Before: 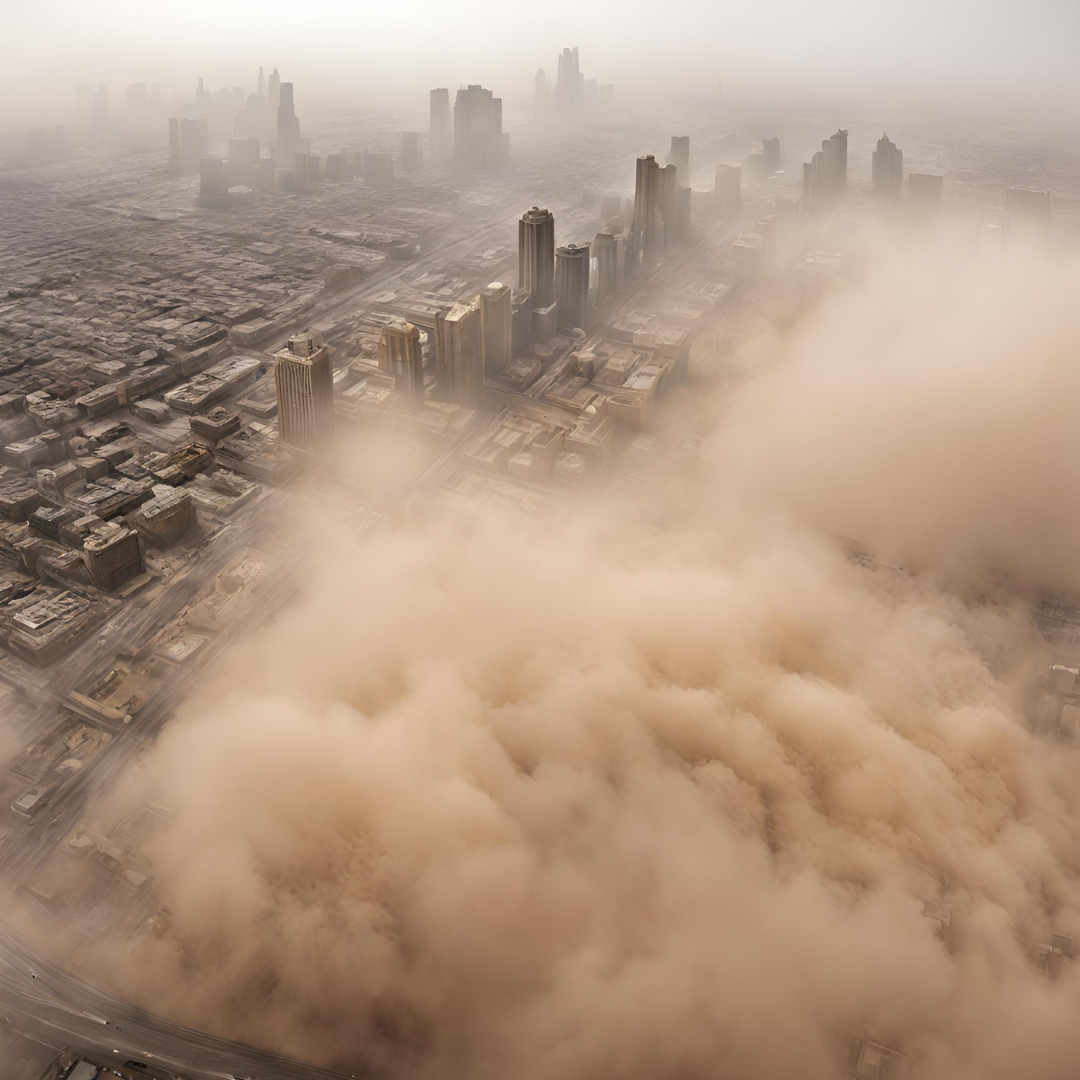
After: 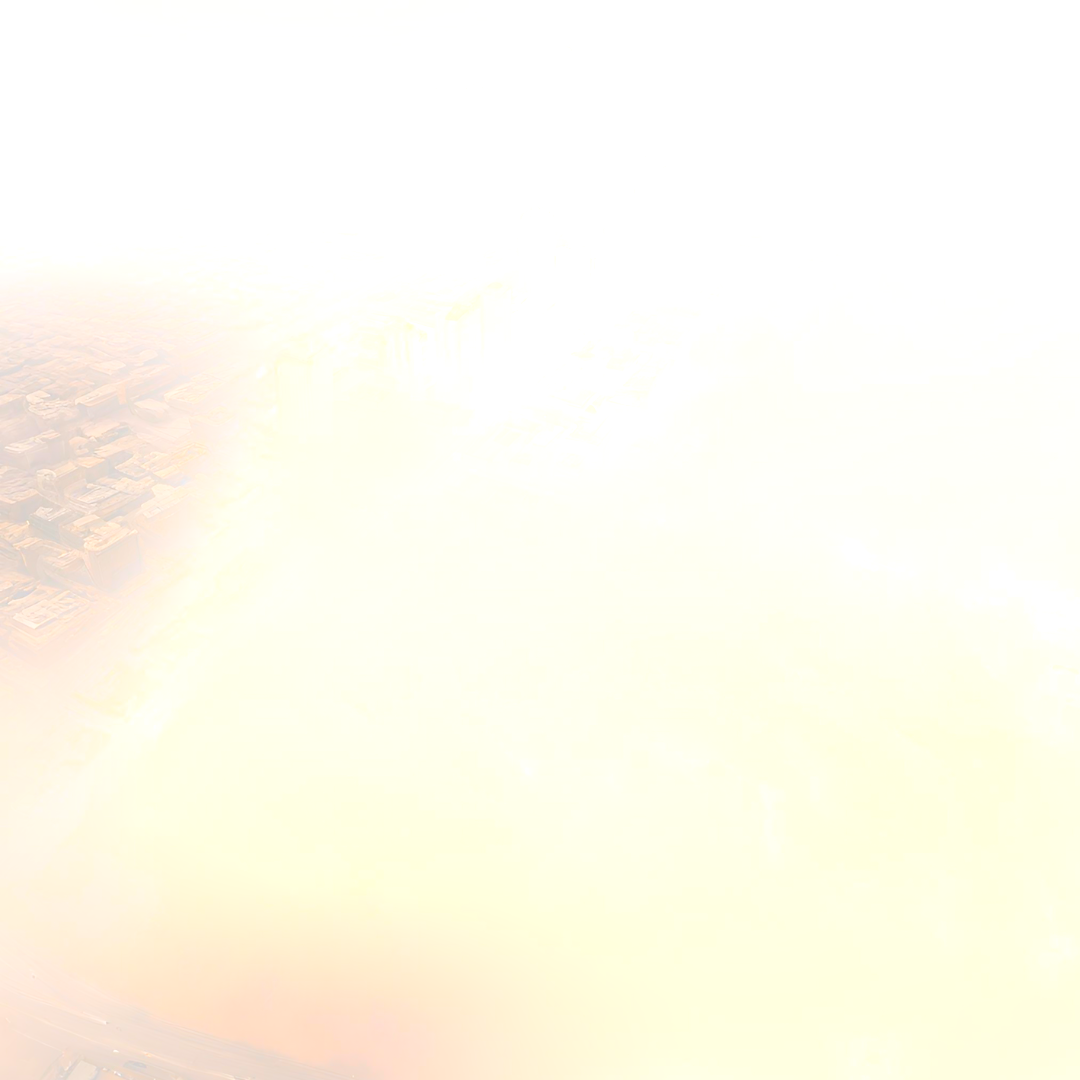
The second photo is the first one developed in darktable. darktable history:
bloom: size 25%, threshold 5%, strength 90%
sharpen: radius 1.864, amount 0.398, threshold 1.271
